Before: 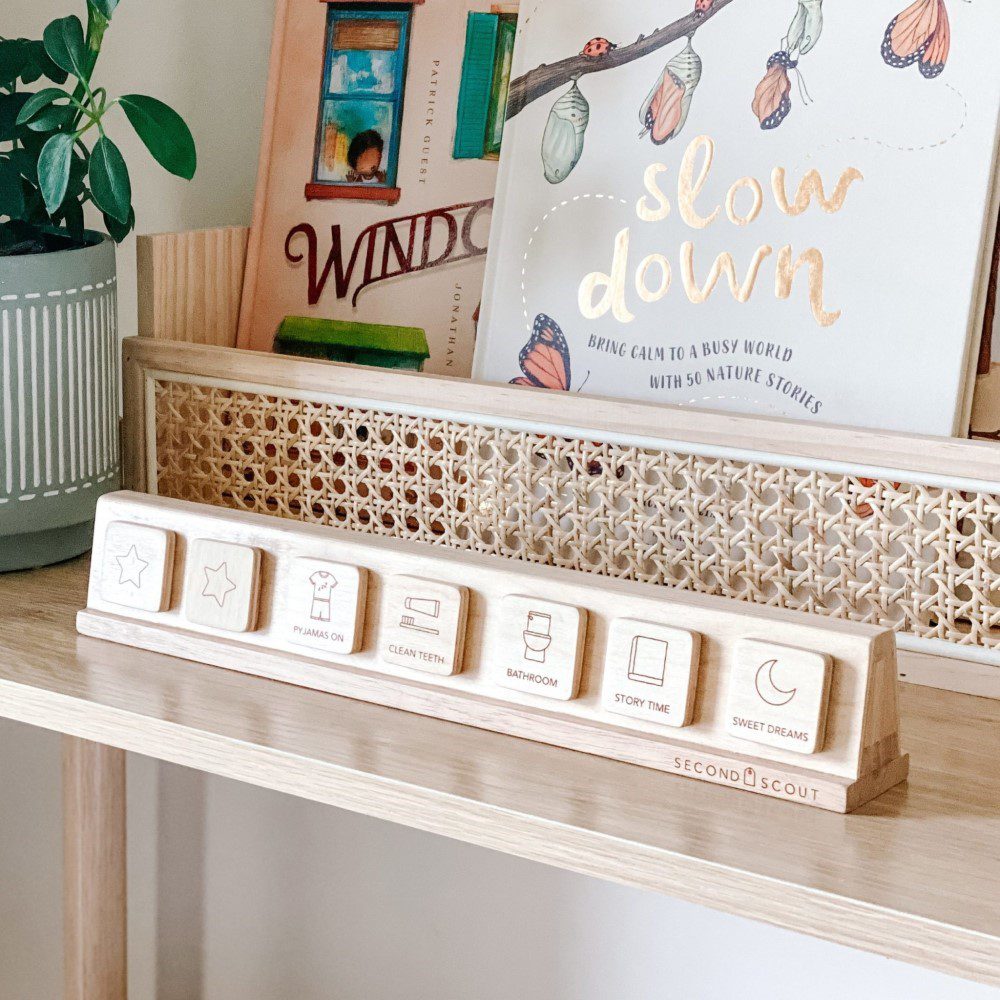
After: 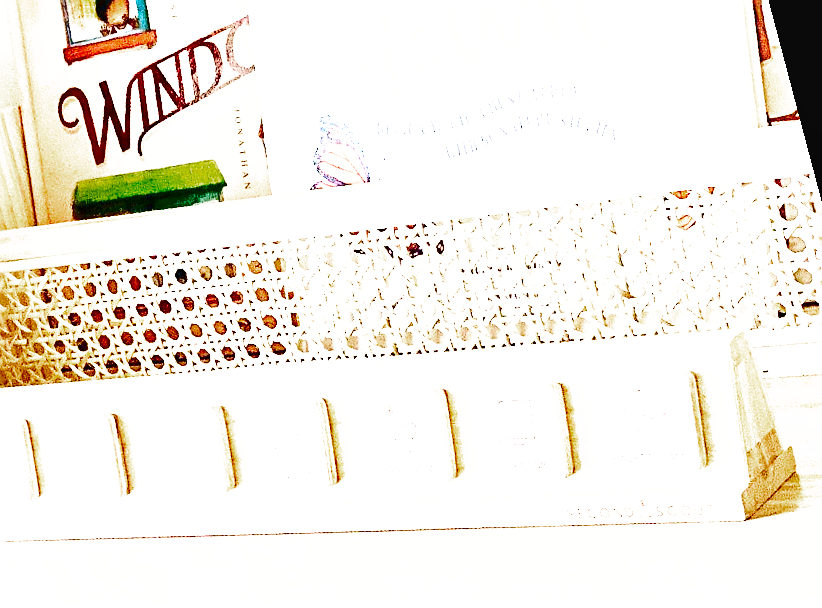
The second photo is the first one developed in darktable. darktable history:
exposure: exposure 2.003 EV, compensate highlight preservation false
crop: left 16.145%
rotate and perspective: rotation -14.8°, crop left 0.1, crop right 0.903, crop top 0.25, crop bottom 0.748
sharpen: on, module defaults
base curve: curves: ch0 [(0, 0.003) (0.001, 0.002) (0.006, 0.004) (0.02, 0.022) (0.048, 0.086) (0.094, 0.234) (0.162, 0.431) (0.258, 0.629) (0.385, 0.8) (0.548, 0.918) (0.751, 0.988) (1, 1)], preserve colors none
shadows and highlights: soften with gaussian
color zones: curves: ch0 [(0.203, 0.433) (0.607, 0.517) (0.697, 0.696) (0.705, 0.897)]
